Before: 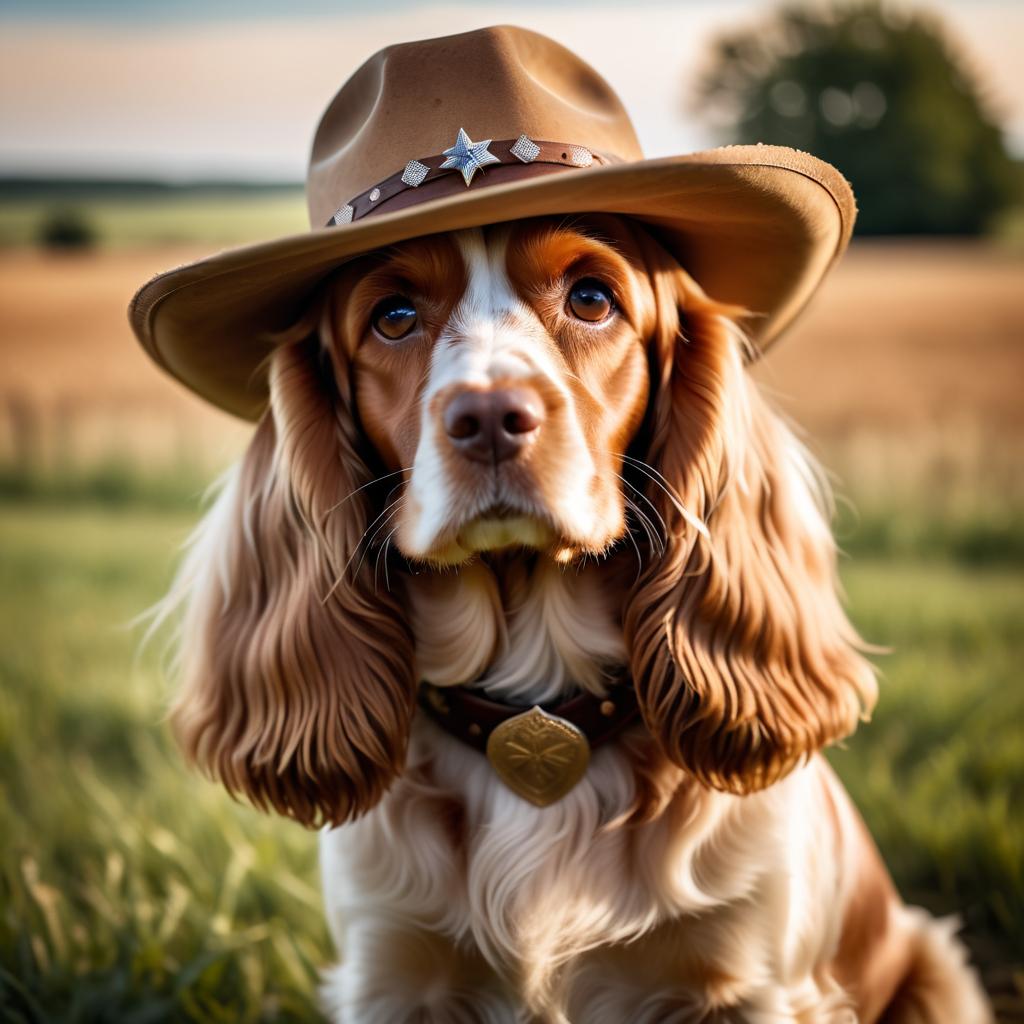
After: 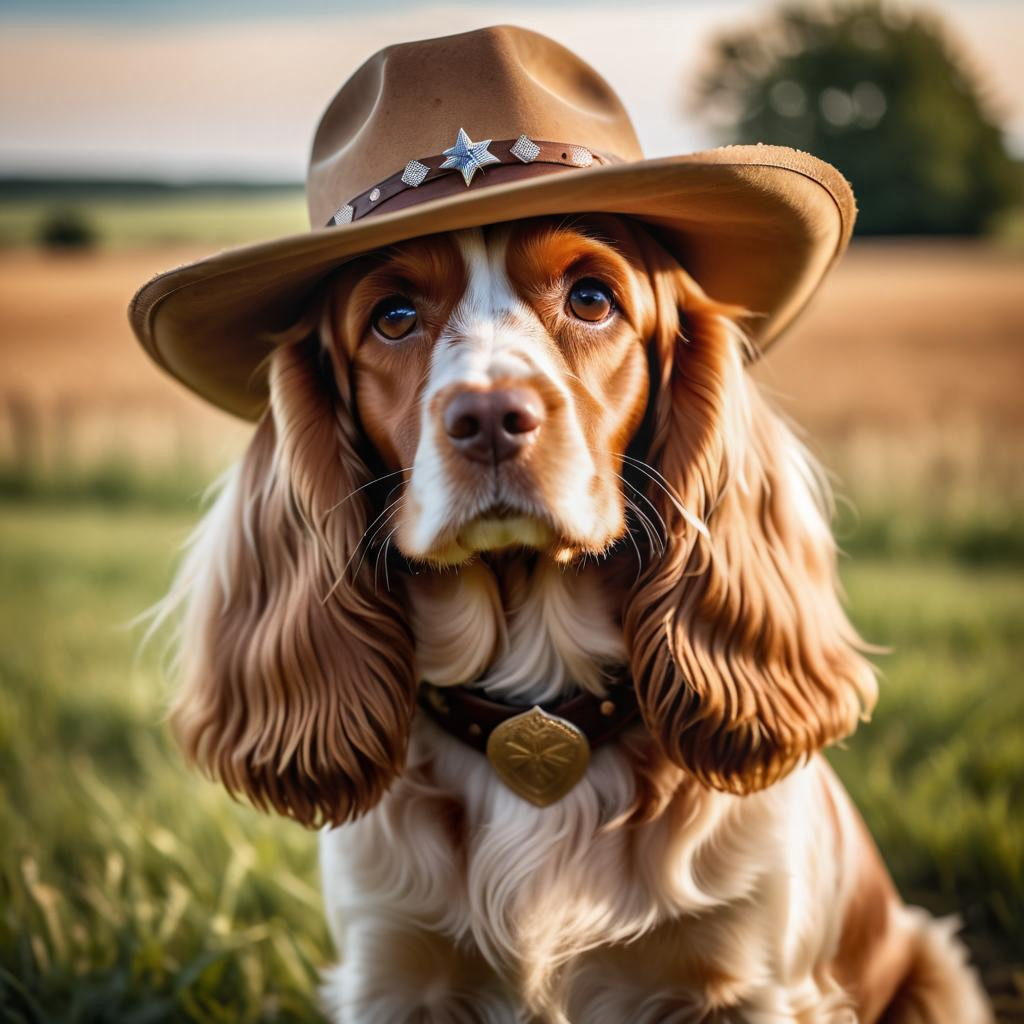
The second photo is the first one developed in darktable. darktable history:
local contrast: detail 113%
